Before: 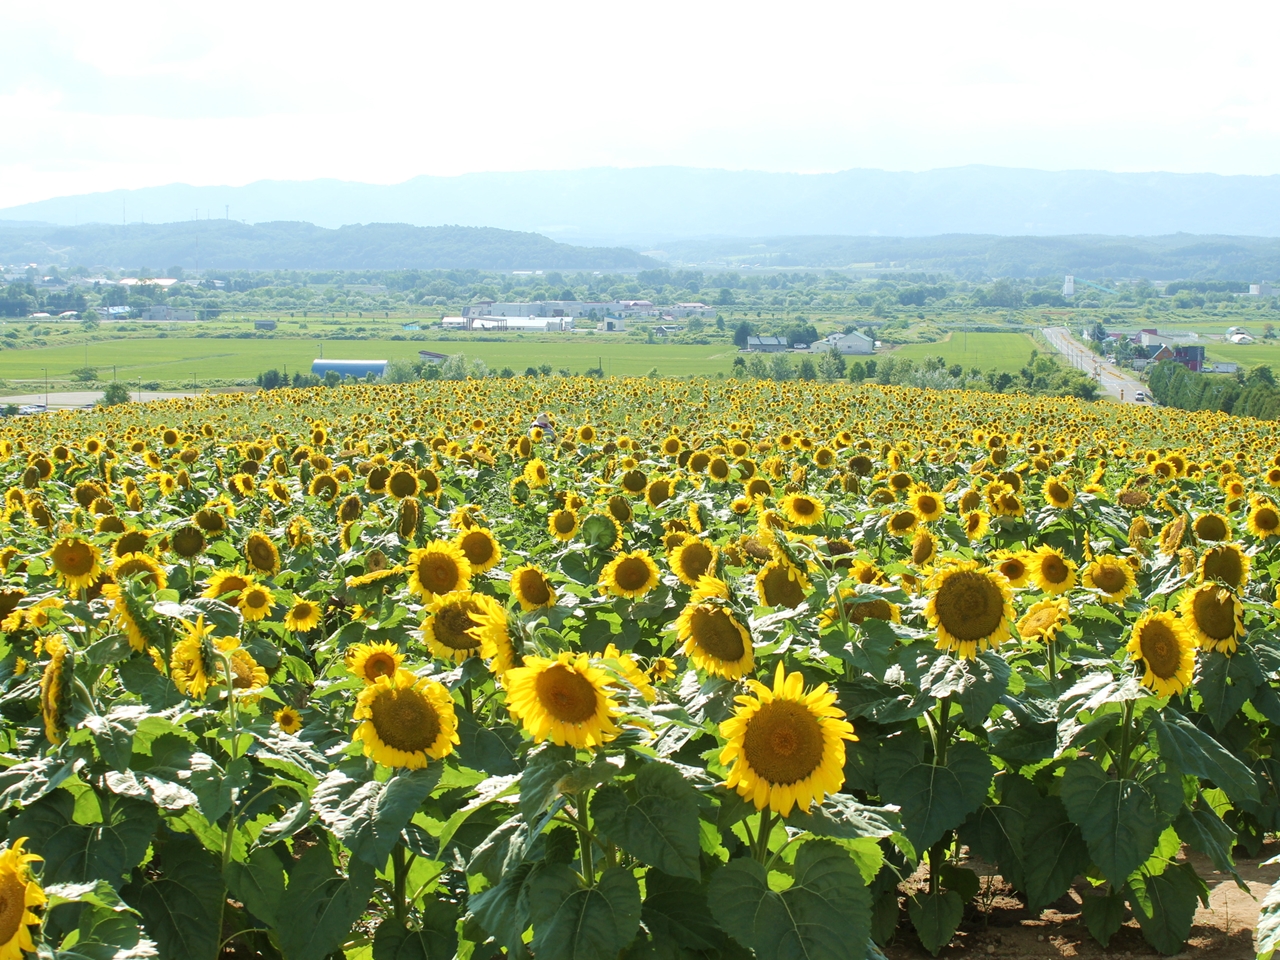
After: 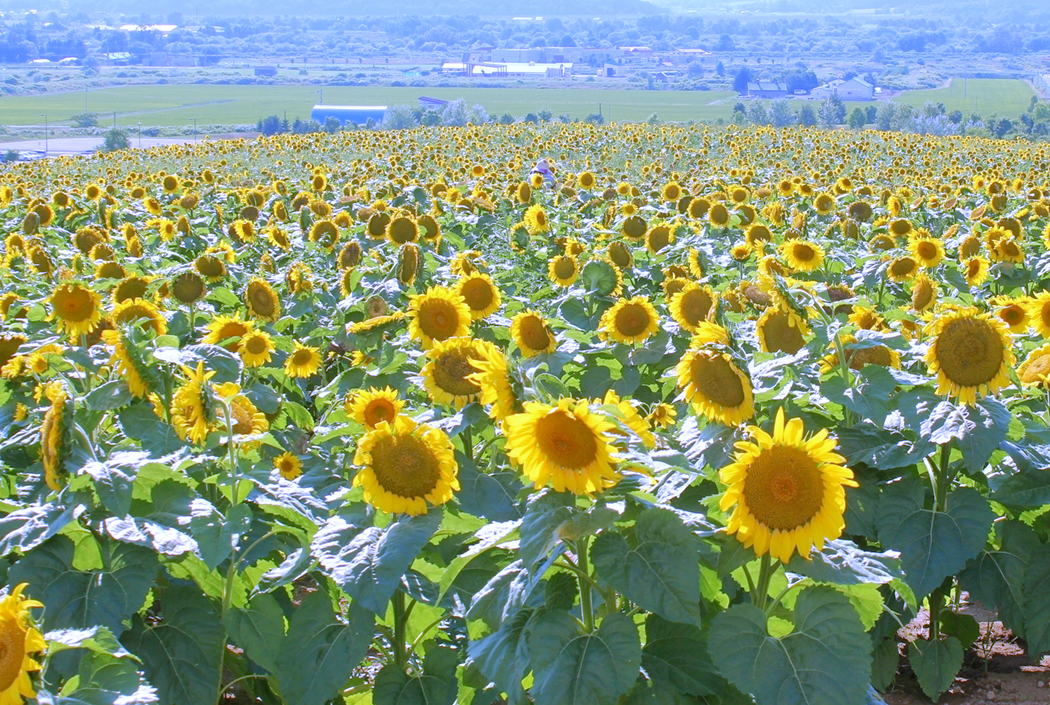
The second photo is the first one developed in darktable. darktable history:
white balance: red 0.98, blue 1.61
tone curve: curves: ch0 [(0, 0) (0.004, 0.008) (0.077, 0.156) (0.169, 0.29) (0.774, 0.774) (1, 1)], color space Lab, linked channels, preserve colors none
crop: top 26.531%, right 17.959%
